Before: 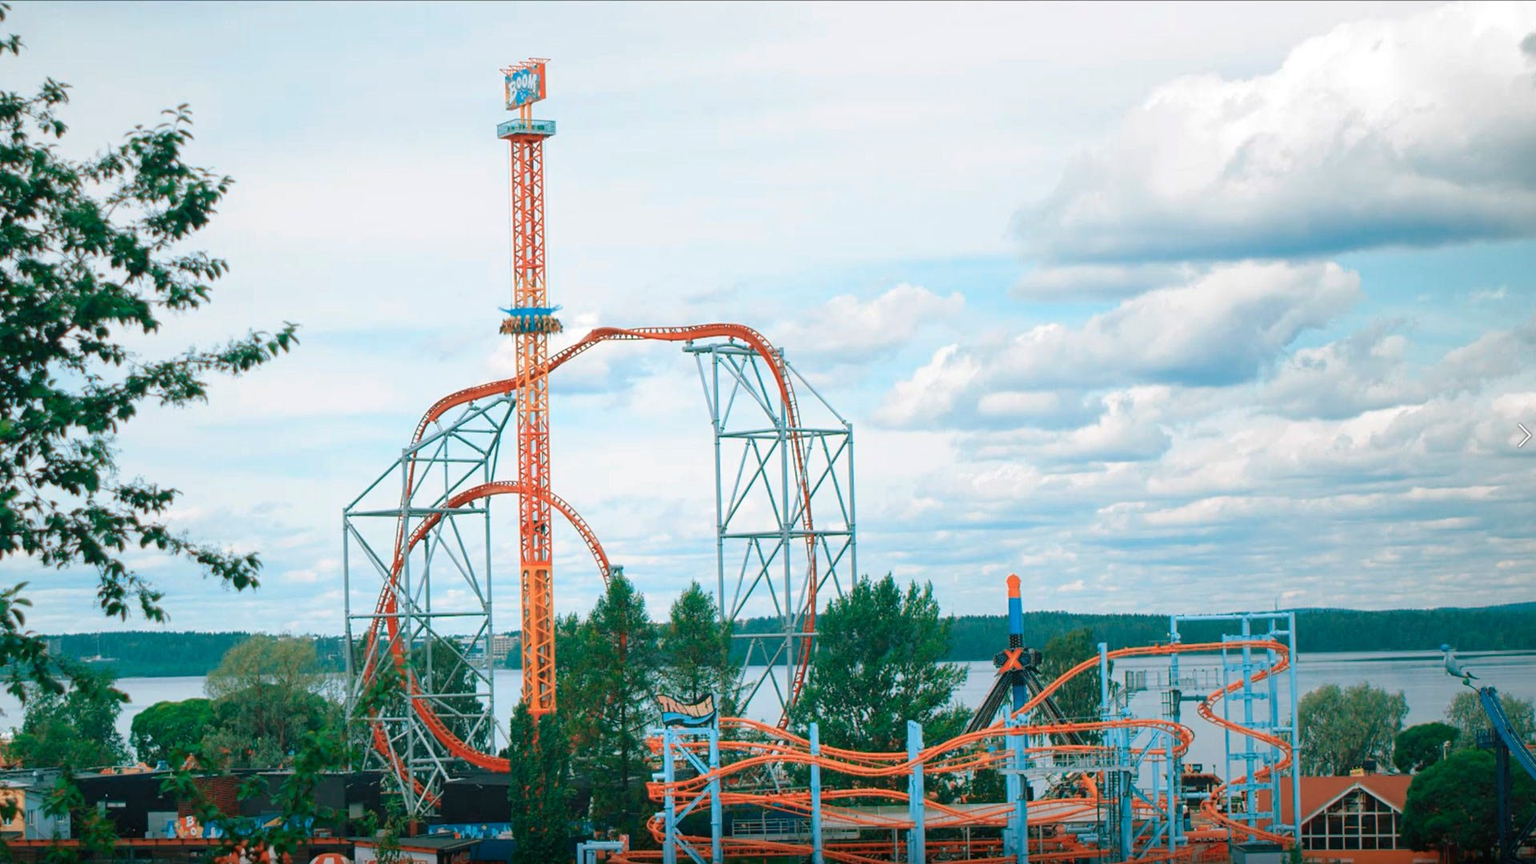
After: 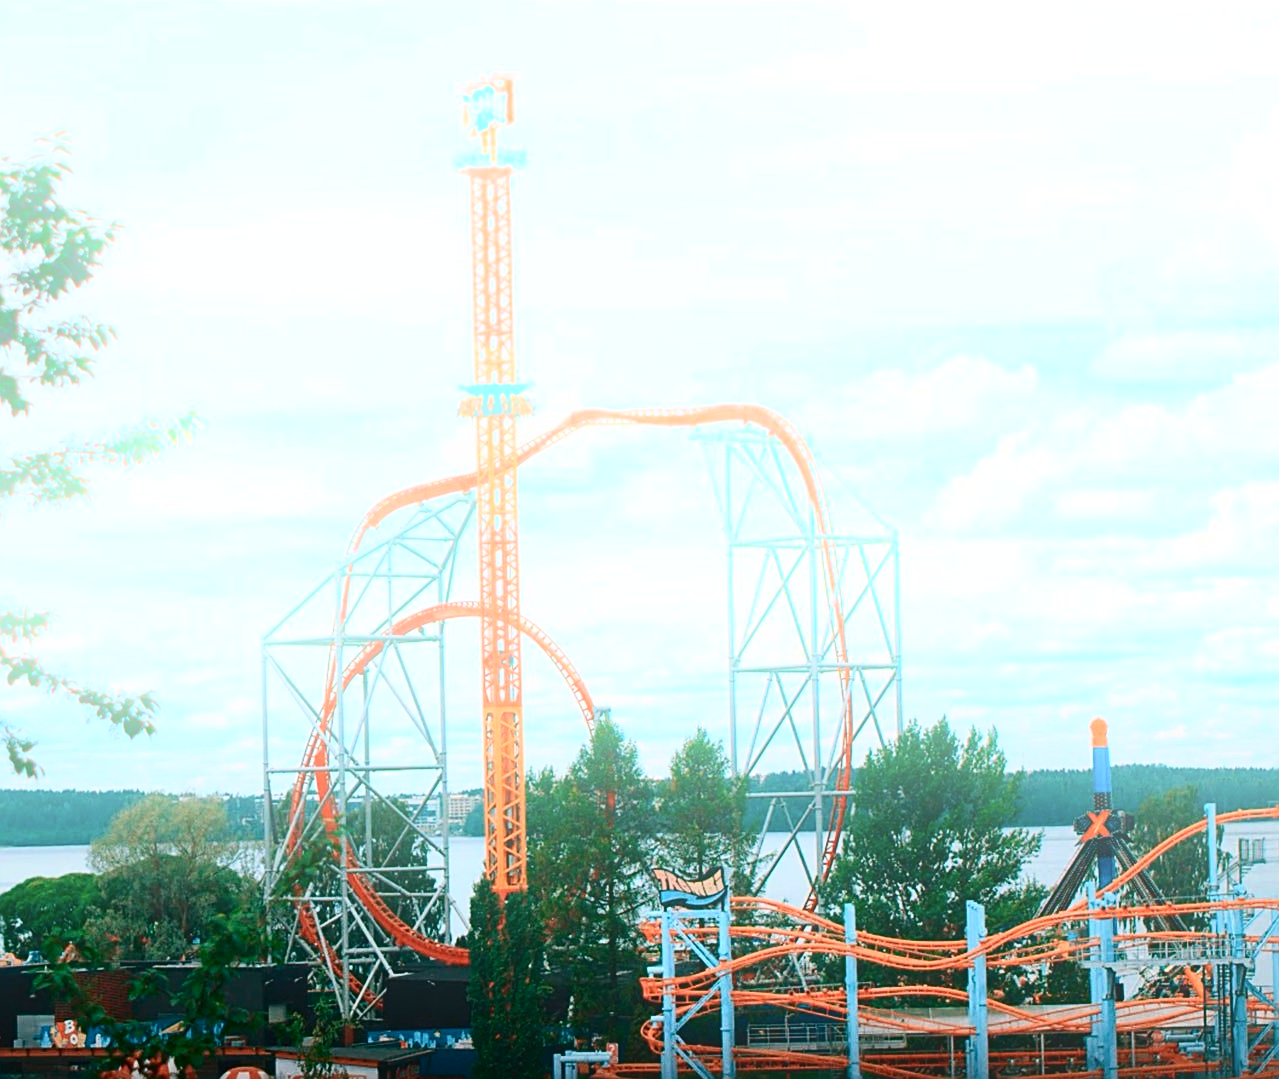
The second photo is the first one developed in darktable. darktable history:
contrast brightness saturation: contrast 0.28
bloom: threshold 82.5%, strength 16.25%
sharpen: on, module defaults
crop and rotate: left 8.786%, right 24.548%
